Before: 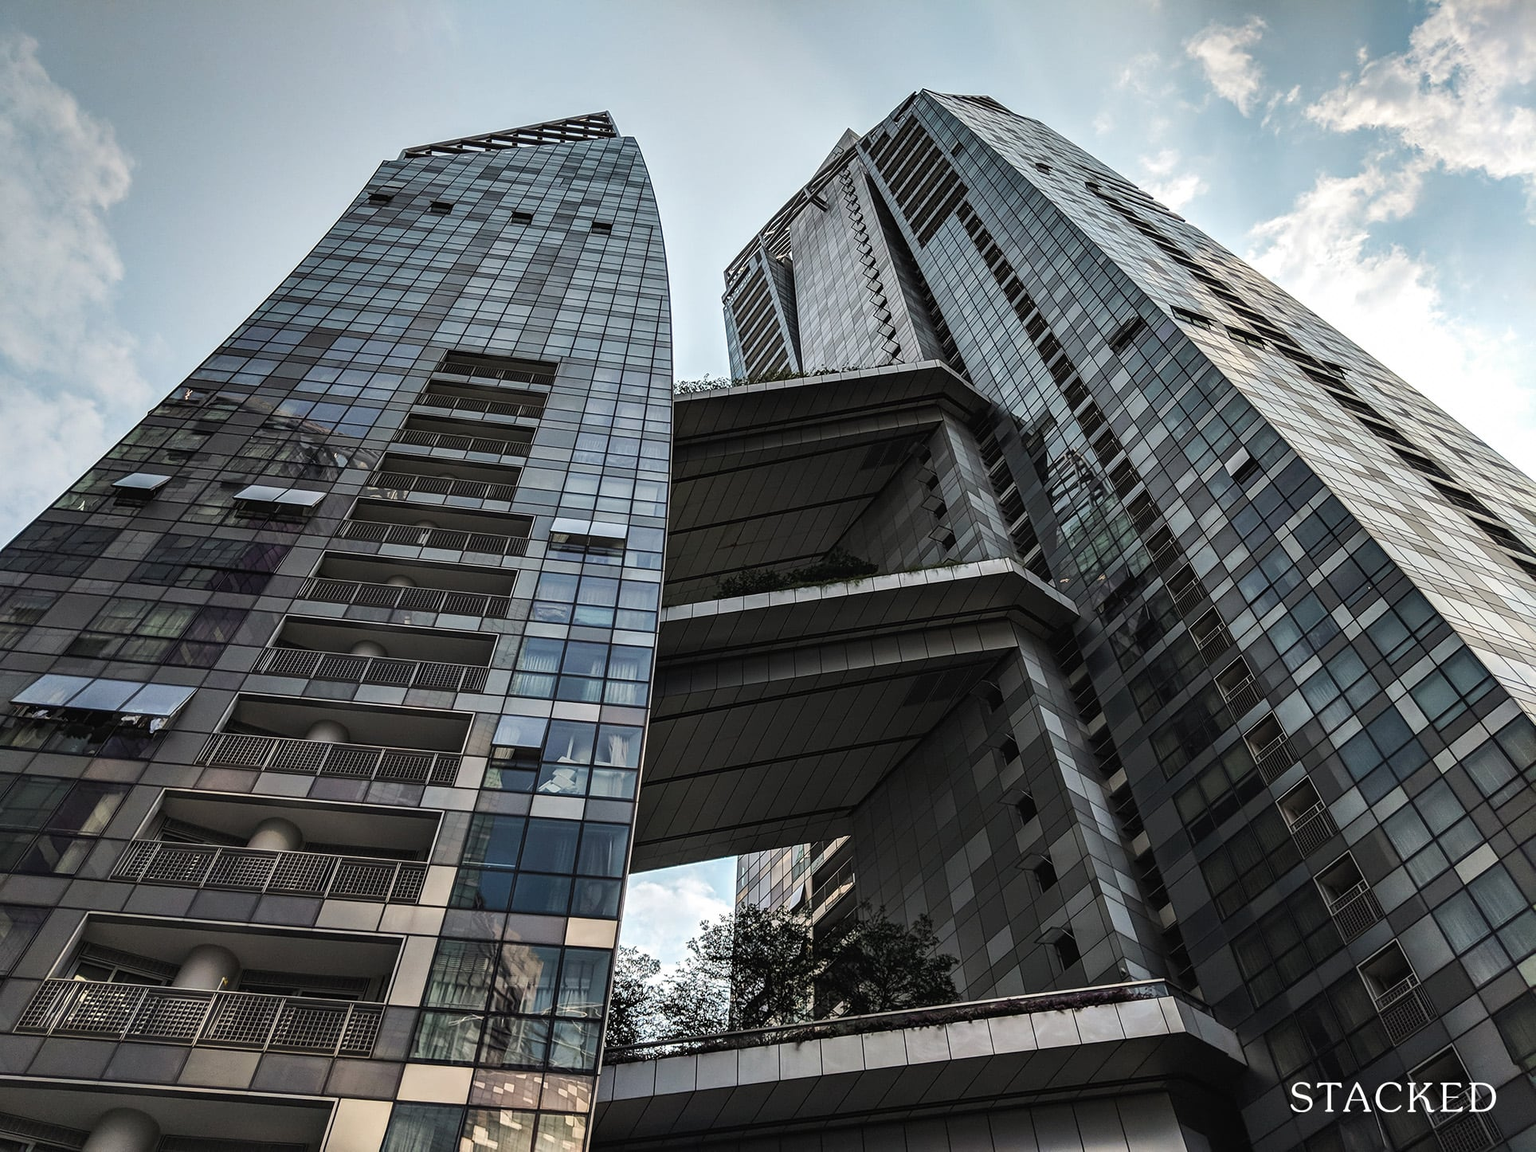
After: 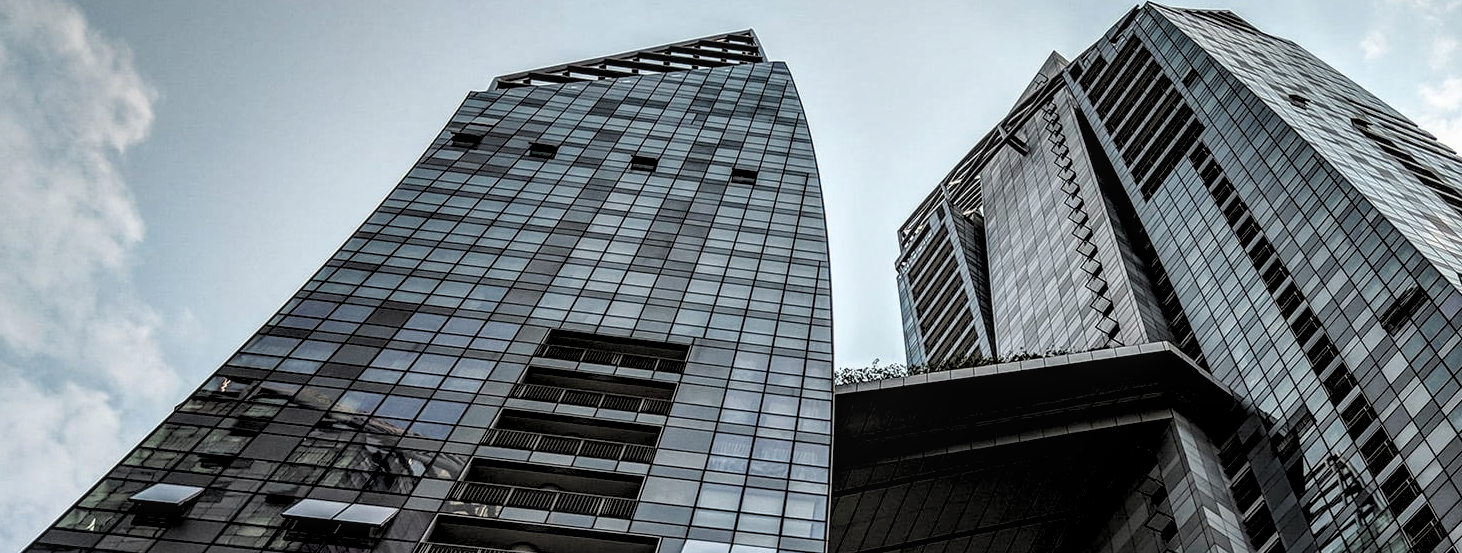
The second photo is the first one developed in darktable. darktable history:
crop: left 0.58%, top 7.629%, right 23.568%, bottom 54.087%
local contrast: on, module defaults
base curve: curves: ch0 [(0.017, 0) (0.425, 0.441) (0.844, 0.933) (1, 1)]
